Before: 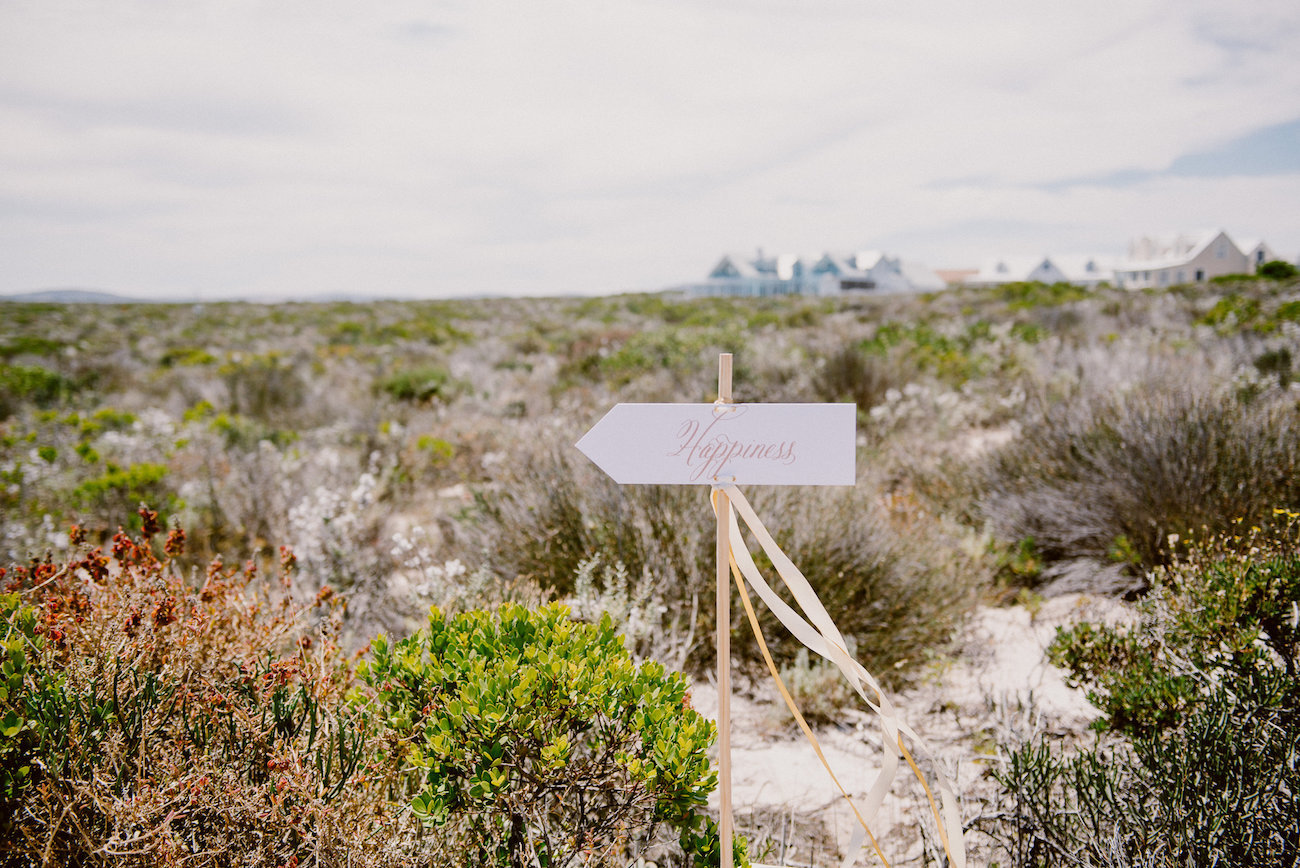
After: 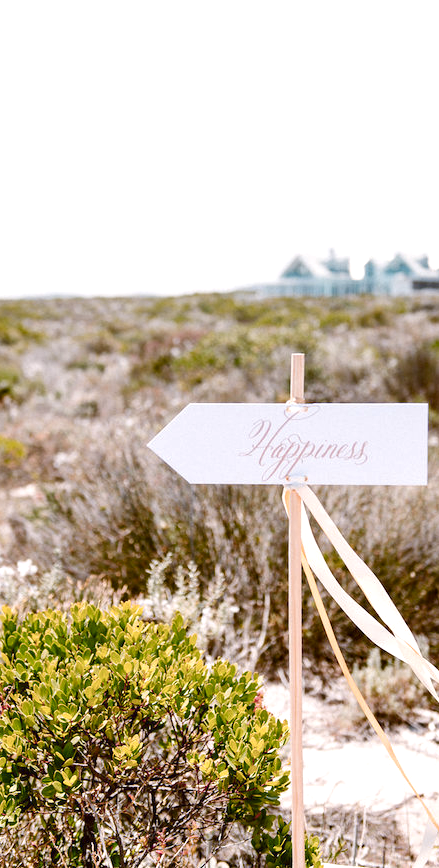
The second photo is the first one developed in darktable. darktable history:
color balance rgb: linear chroma grading › global chroma 3.912%, perceptual saturation grading › global saturation -0.121%, perceptual saturation grading › highlights -19.705%, perceptual saturation grading › shadows 19.32%, hue shift -12.92°
exposure: exposure 0.6 EV, compensate highlight preservation false
contrast brightness saturation: brightness -0.092
crop: left 32.987%, right 33.186%
